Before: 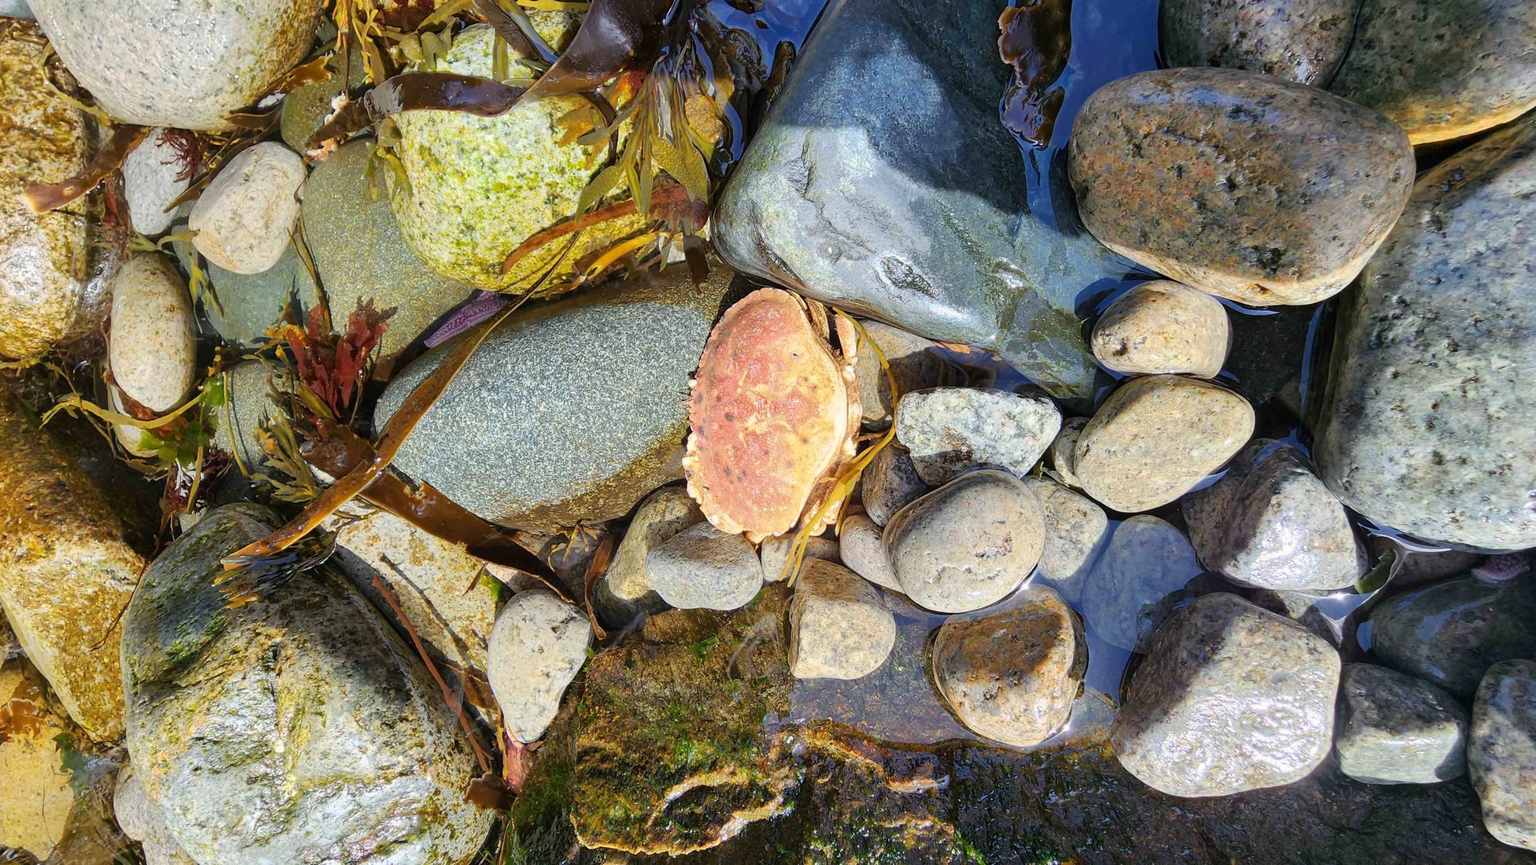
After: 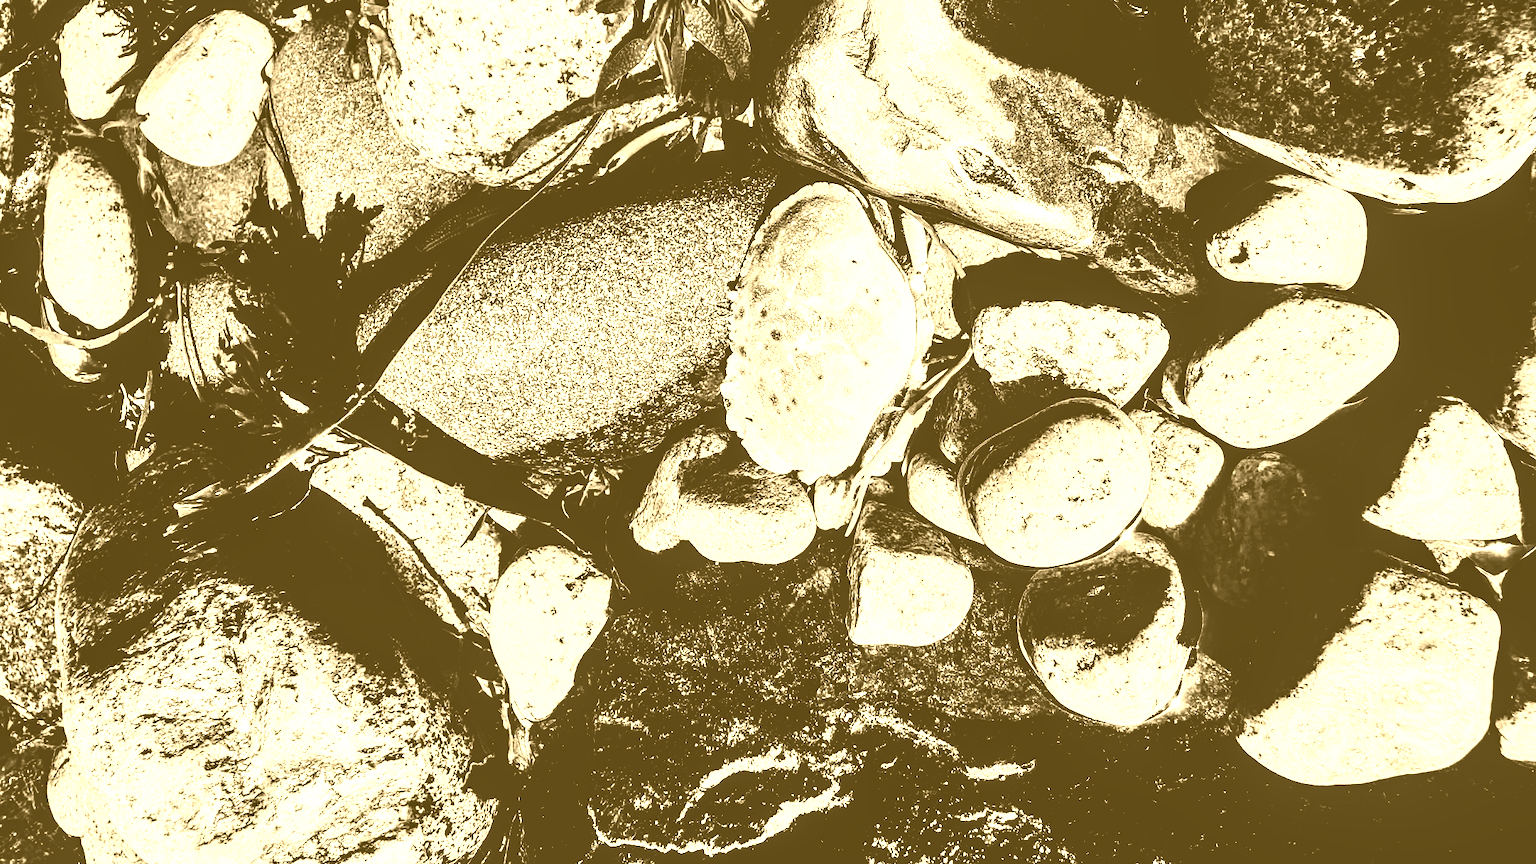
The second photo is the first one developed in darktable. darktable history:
crop and rotate: left 4.842%, top 15.51%, right 10.668%
shadows and highlights: radius 133.83, soften with gaussian
contrast brightness saturation: contrast 0.77, brightness -1, saturation 1
colorize: hue 36°, source mix 100%
sigmoid: contrast 1.6, skew -0.2, preserve hue 0%, red attenuation 0.1, red rotation 0.035, green attenuation 0.1, green rotation -0.017, blue attenuation 0.15, blue rotation -0.052, base primaries Rec2020
local contrast: on, module defaults
